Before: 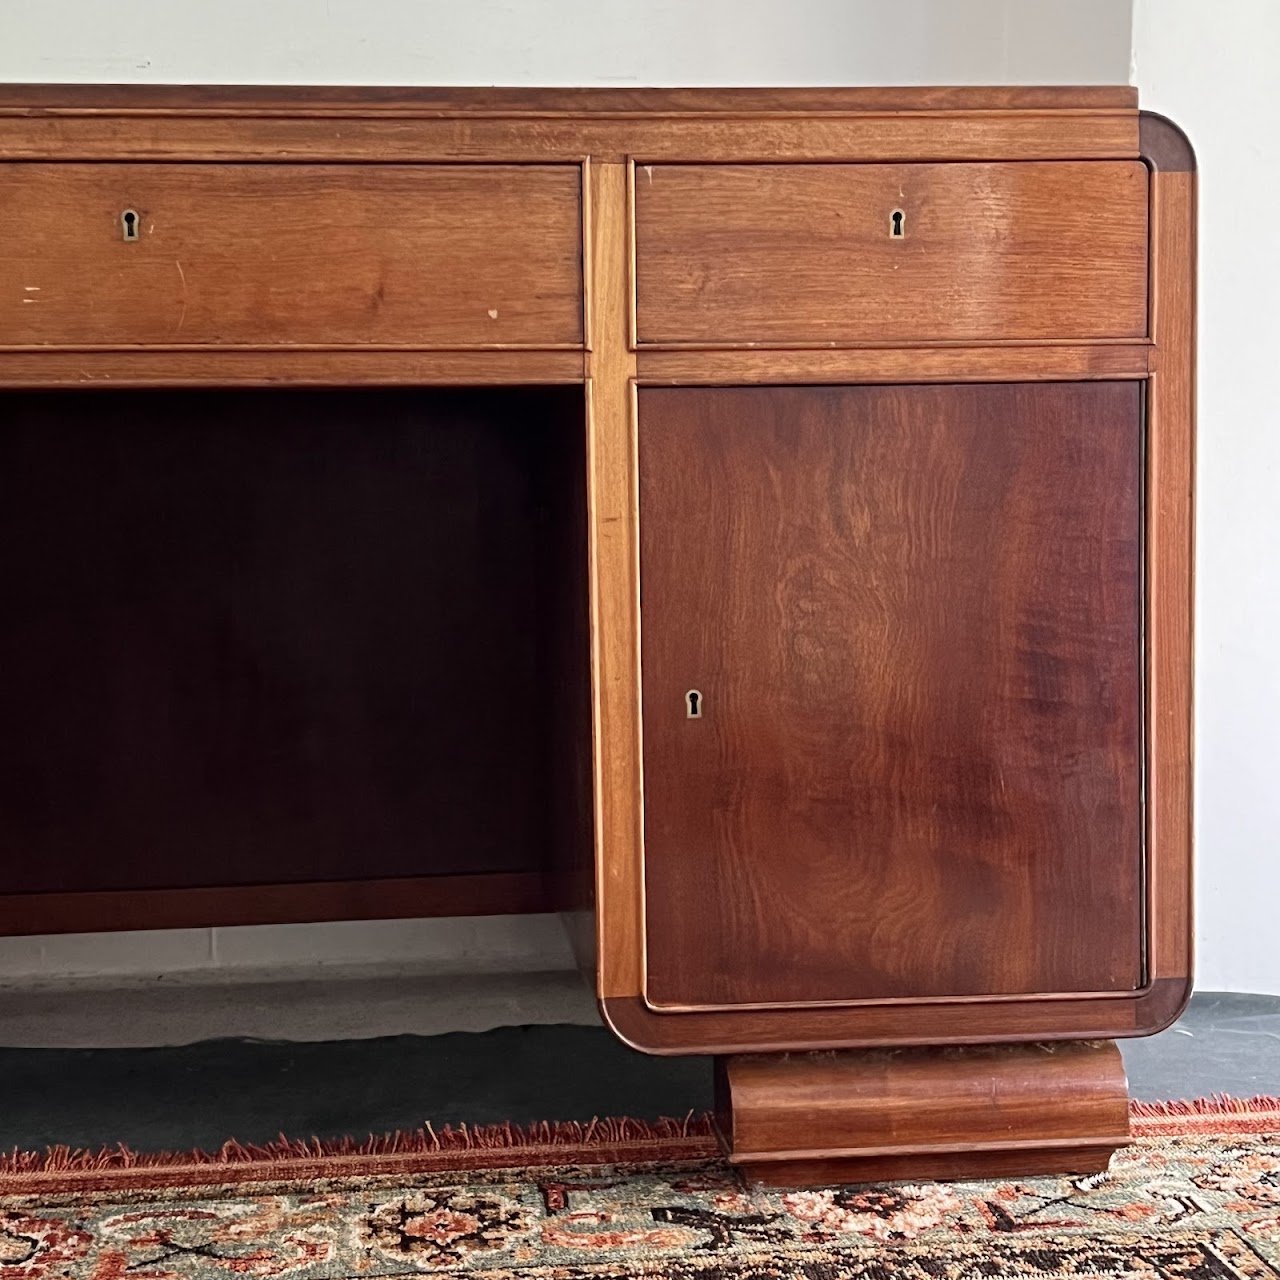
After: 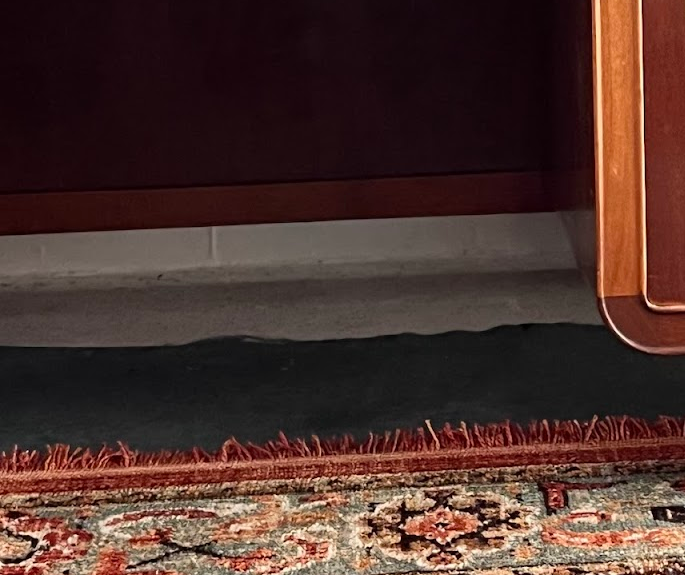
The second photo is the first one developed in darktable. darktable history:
crop and rotate: top 54.807%, right 46.449%, bottom 0.23%
